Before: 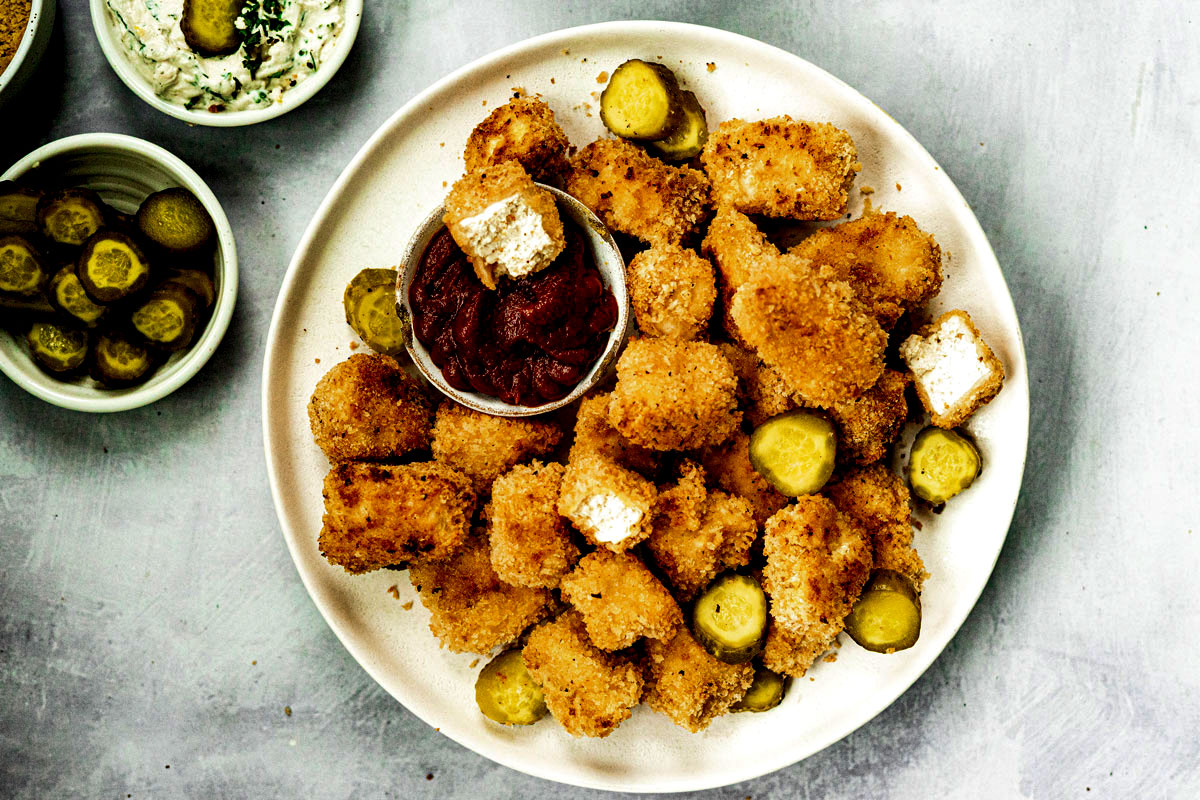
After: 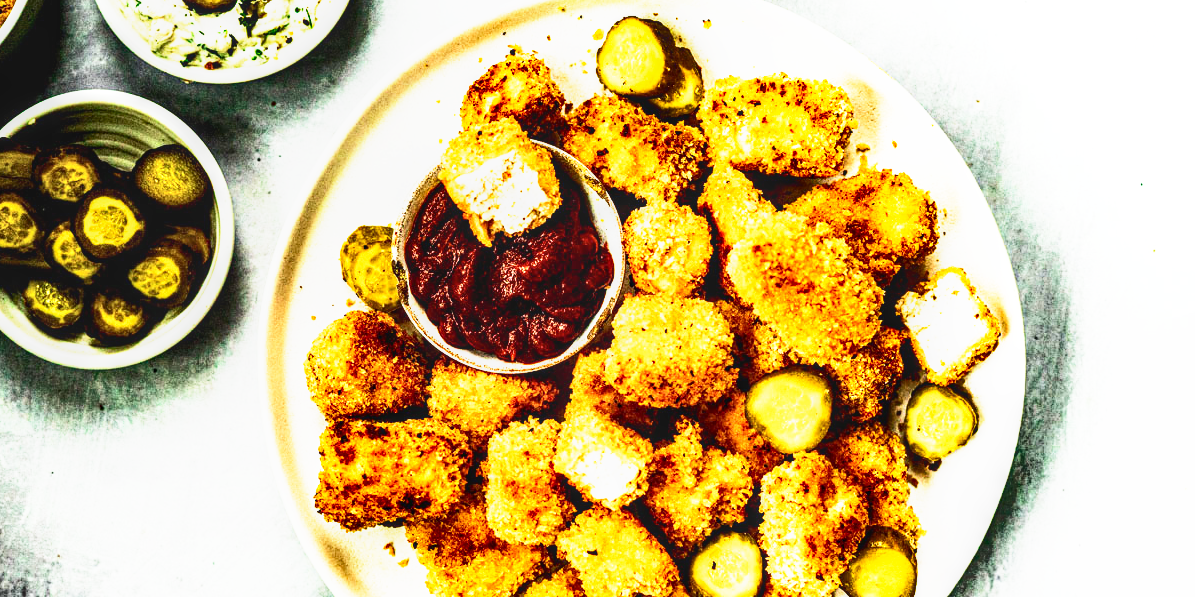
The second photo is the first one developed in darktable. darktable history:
exposure: exposure 0.568 EV, compensate highlight preservation false
base curve: curves: ch0 [(0, 0) (0.495, 0.917) (1, 1)], preserve colors none
tone curve: curves: ch0 [(0, 0.032) (0.181, 0.156) (0.751, 0.829) (1, 1)], color space Lab, independent channels, preserve colors none
local contrast: on, module defaults
shadows and highlights: soften with gaussian
crop: left 0.372%, top 5.494%, bottom 19.868%
